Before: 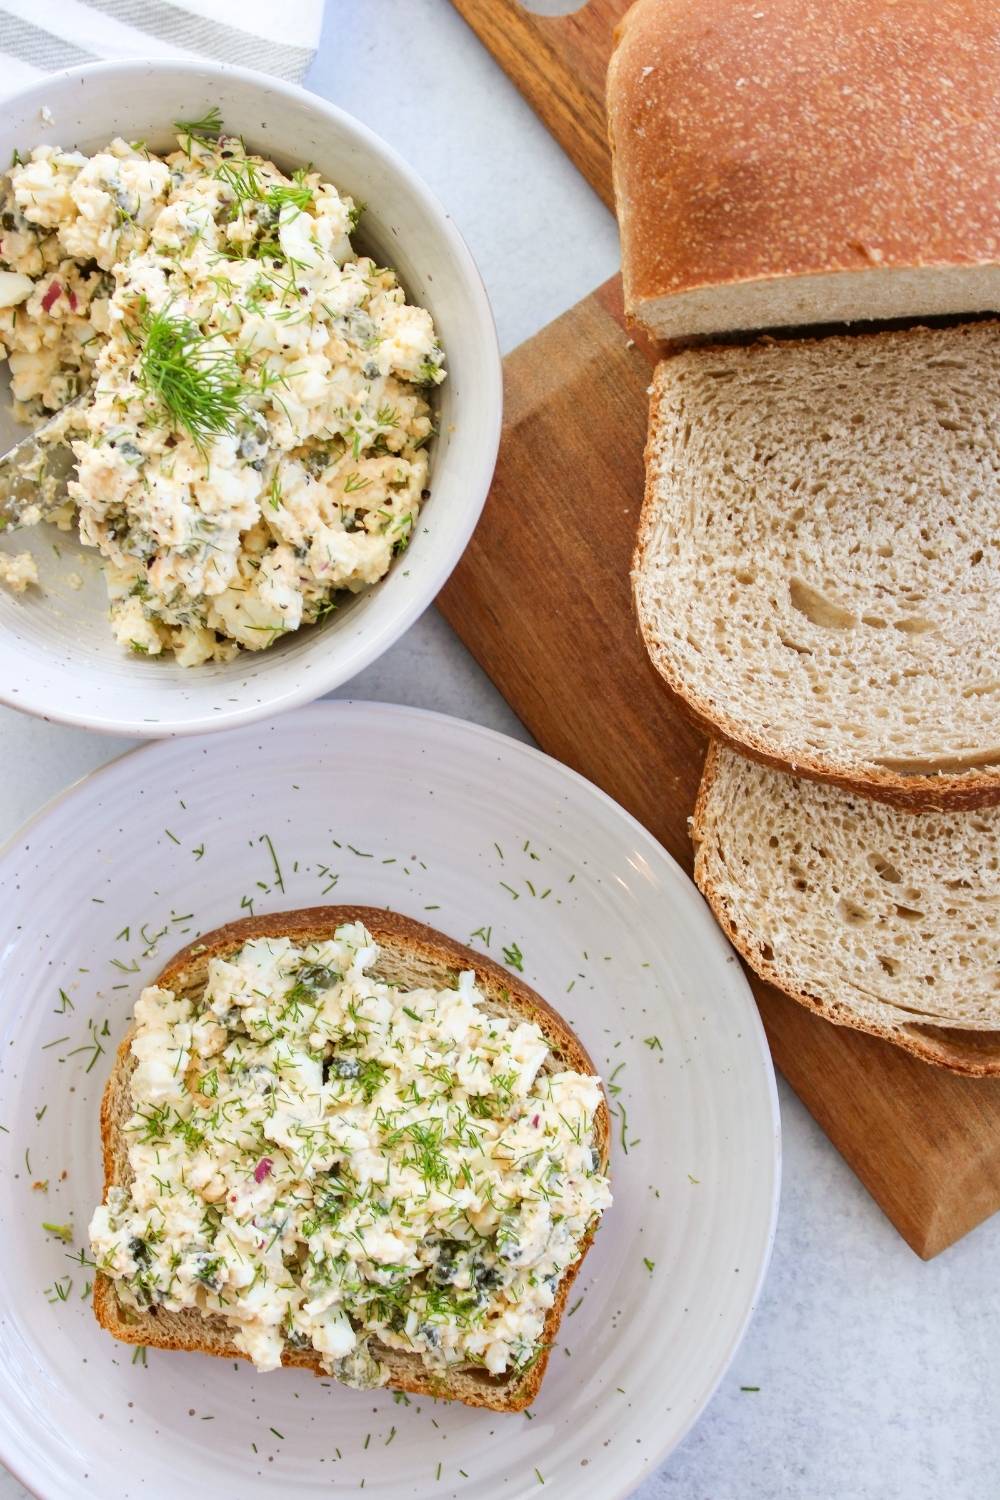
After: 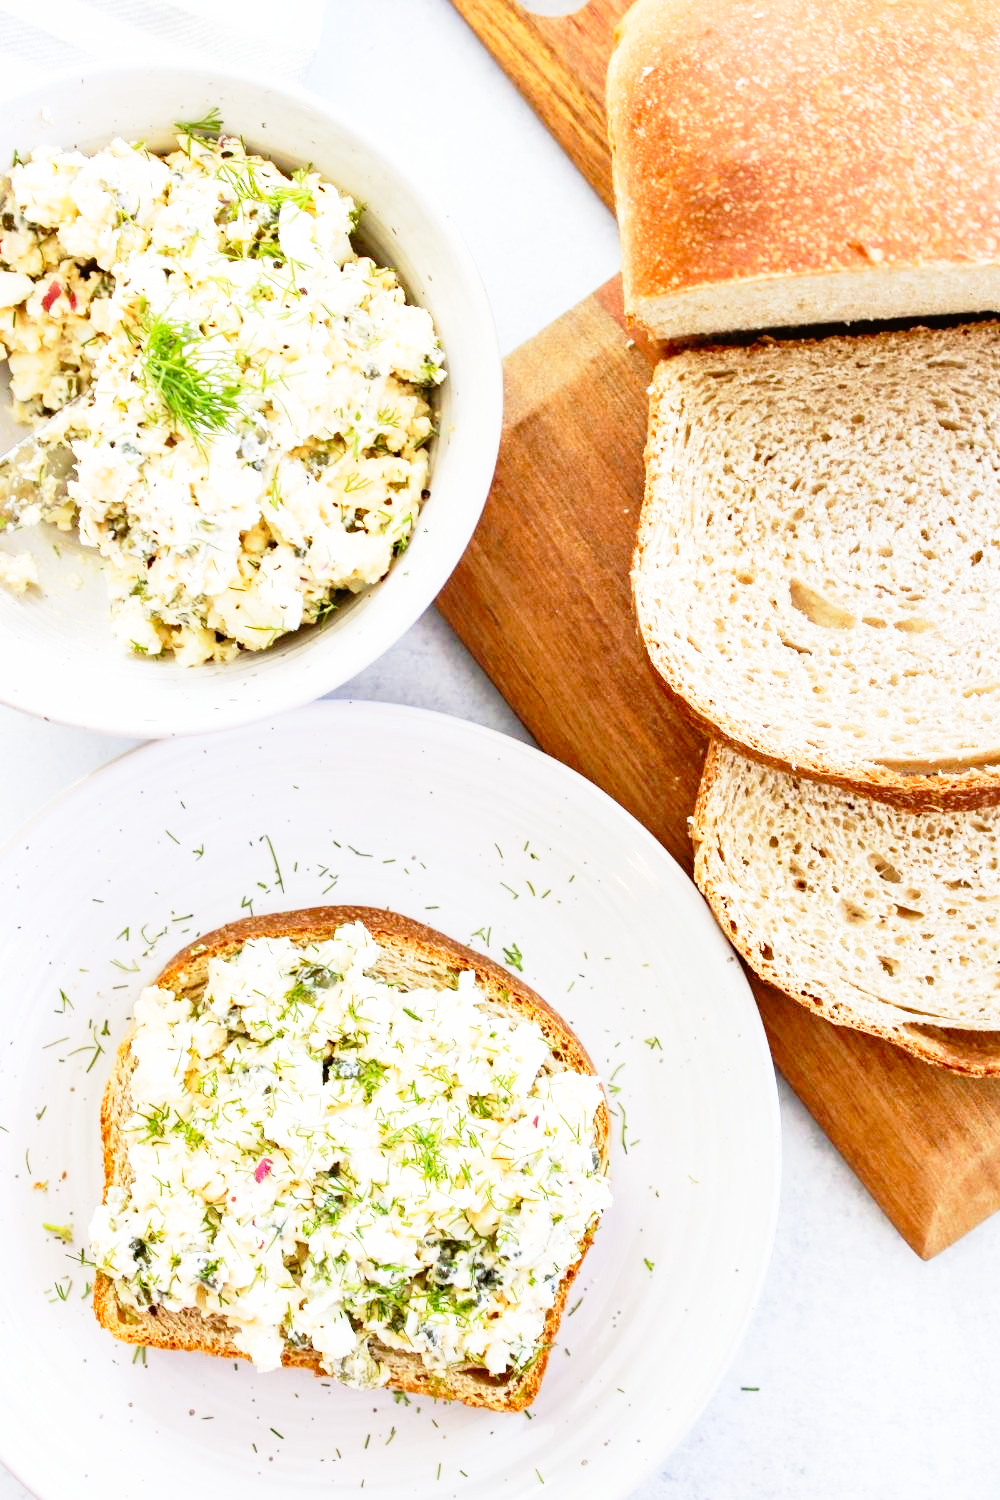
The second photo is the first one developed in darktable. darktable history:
base curve: curves: ch0 [(0, 0) (0.012, 0.01) (0.073, 0.168) (0.31, 0.711) (0.645, 0.957) (1, 1)], preserve colors none
exposure: compensate exposure bias true, compensate highlight preservation false
